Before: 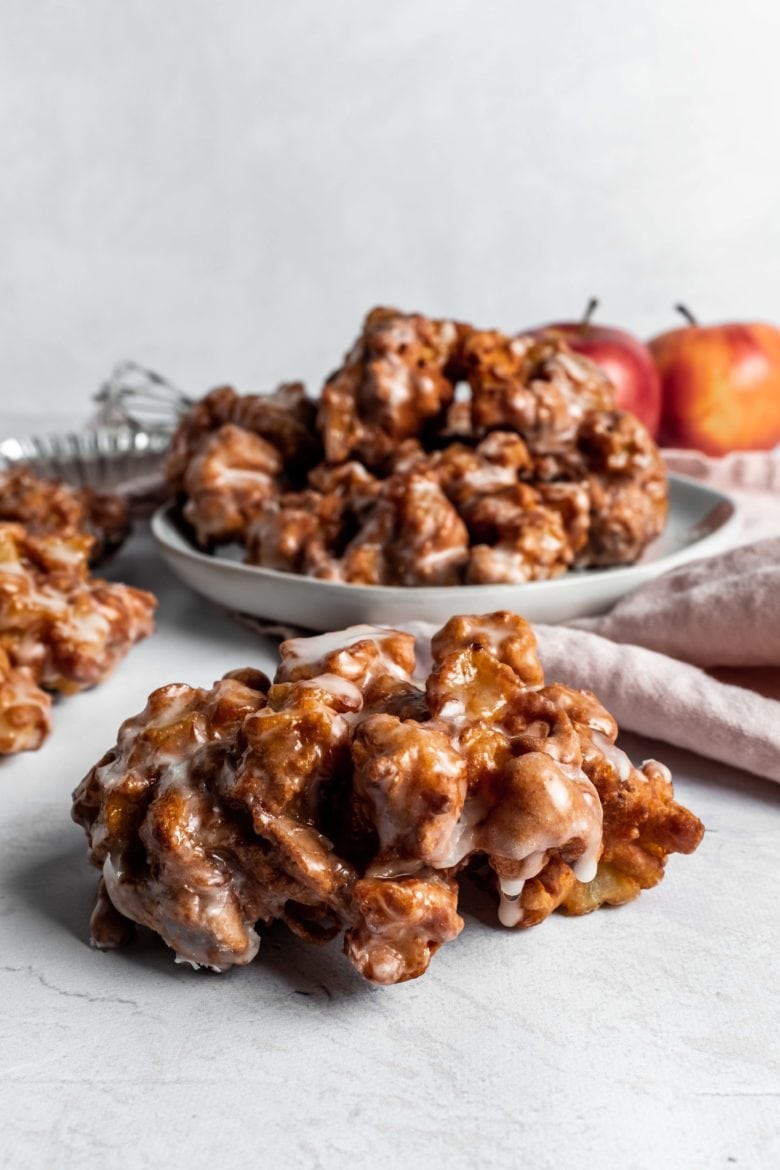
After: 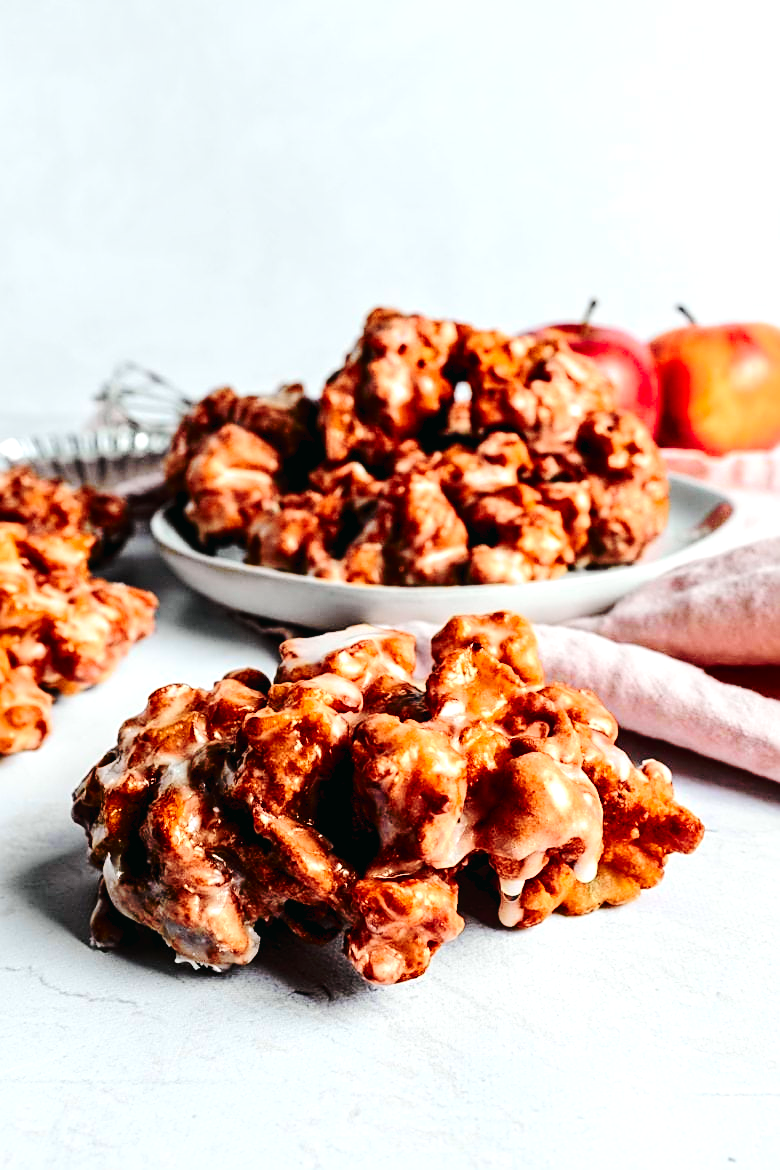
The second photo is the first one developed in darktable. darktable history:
sharpen: radius 1.93
base curve: curves: ch0 [(0, 0) (0.073, 0.04) (0.157, 0.139) (0.492, 0.492) (0.758, 0.758) (1, 1)], preserve colors none
local contrast: highlights 105%, shadows 98%, detail 120%, midtone range 0.2
exposure: black level correction 0, exposure 0.678 EV, compensate exposure bias true, compensate highlight preservation false
tone curve: curves: ch0 [(0, 0.022) (0.114, 0.083) (0.281, 0.315) (0.447, 0.557) (0.588, 0.711) (0.786, 0.839) (0.999, 0.949)]; ch1 [(0, 0) (0.389, 0.352) (0.458, 0.433) (0.486, 0.474) (0.509, 0.505) (0.535, 0.53) (0.555, 0.557) (0.586, 0.622) (0.677, 0.724) (1, 1)]; ch2 [(0, 0) (0.369, 0.388) (0.449, 0.431) (0.501, 0.5) (0.528, 0.52) (0.561, 0.59) (0.697, 0.721) (1, 1)], color space Lab, independent channels, preserve colors none
color balance rgb: global offset › luminance -0.471%, perceptual saturation grading › global saturation 0.904%, perceptual saturation grading › mid-tones 11.252%, saturation formula JzAzBz (2021)
